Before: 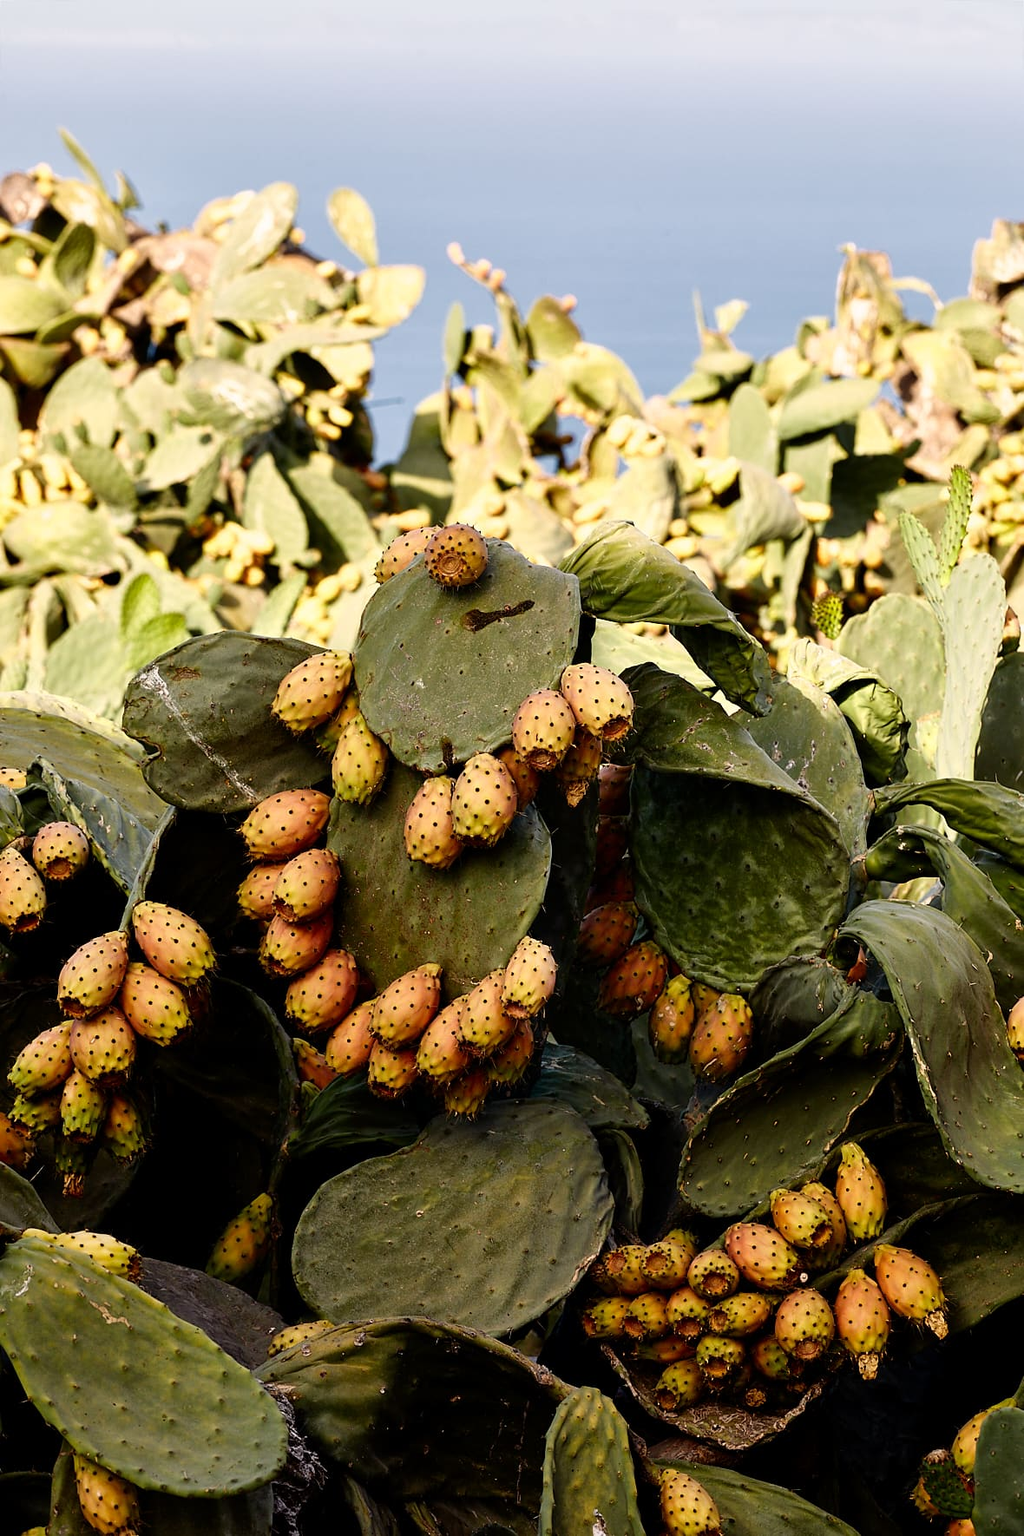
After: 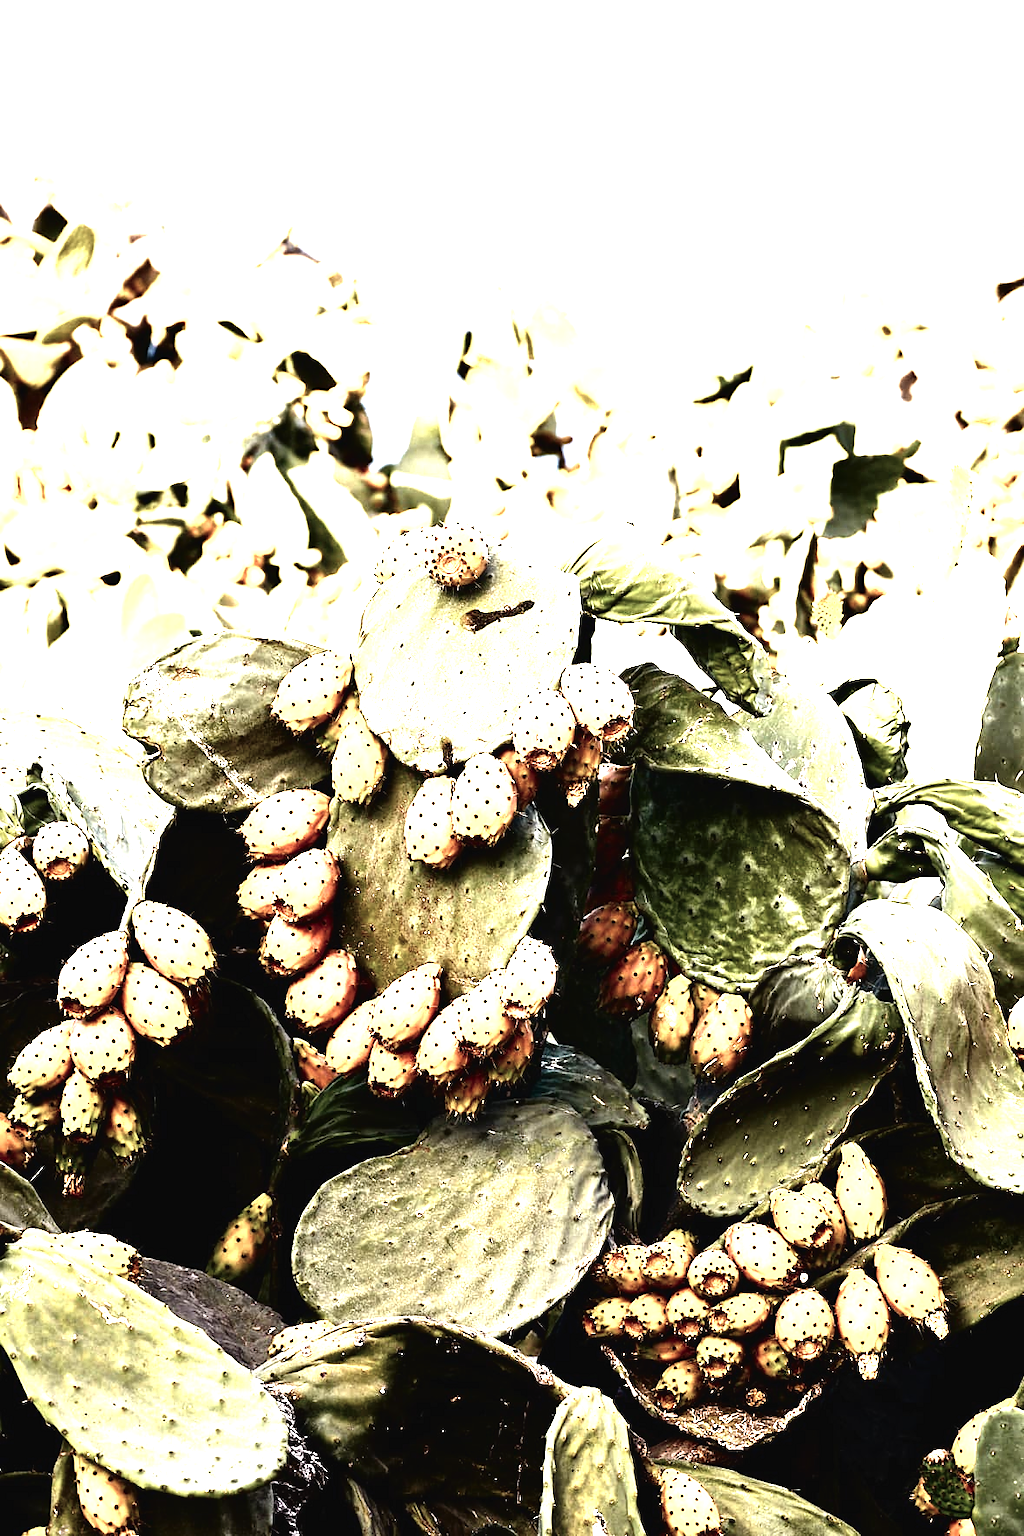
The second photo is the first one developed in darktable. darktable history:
tone curve: curves: ch0 [(0, 0.016) (0.11, 0.039) (0.259, 0.235) (0.383, 0.437) (0.499, 0.597) (0.733, 0.867) (0.843, 0.948) (1, 1)], color space Lab, independent channels, preserve colors none
contrast brightness saturation: contrast 0.436, brightness 0.556, saturation -0.181
levels: levels [0, 0.352, 0.703]
